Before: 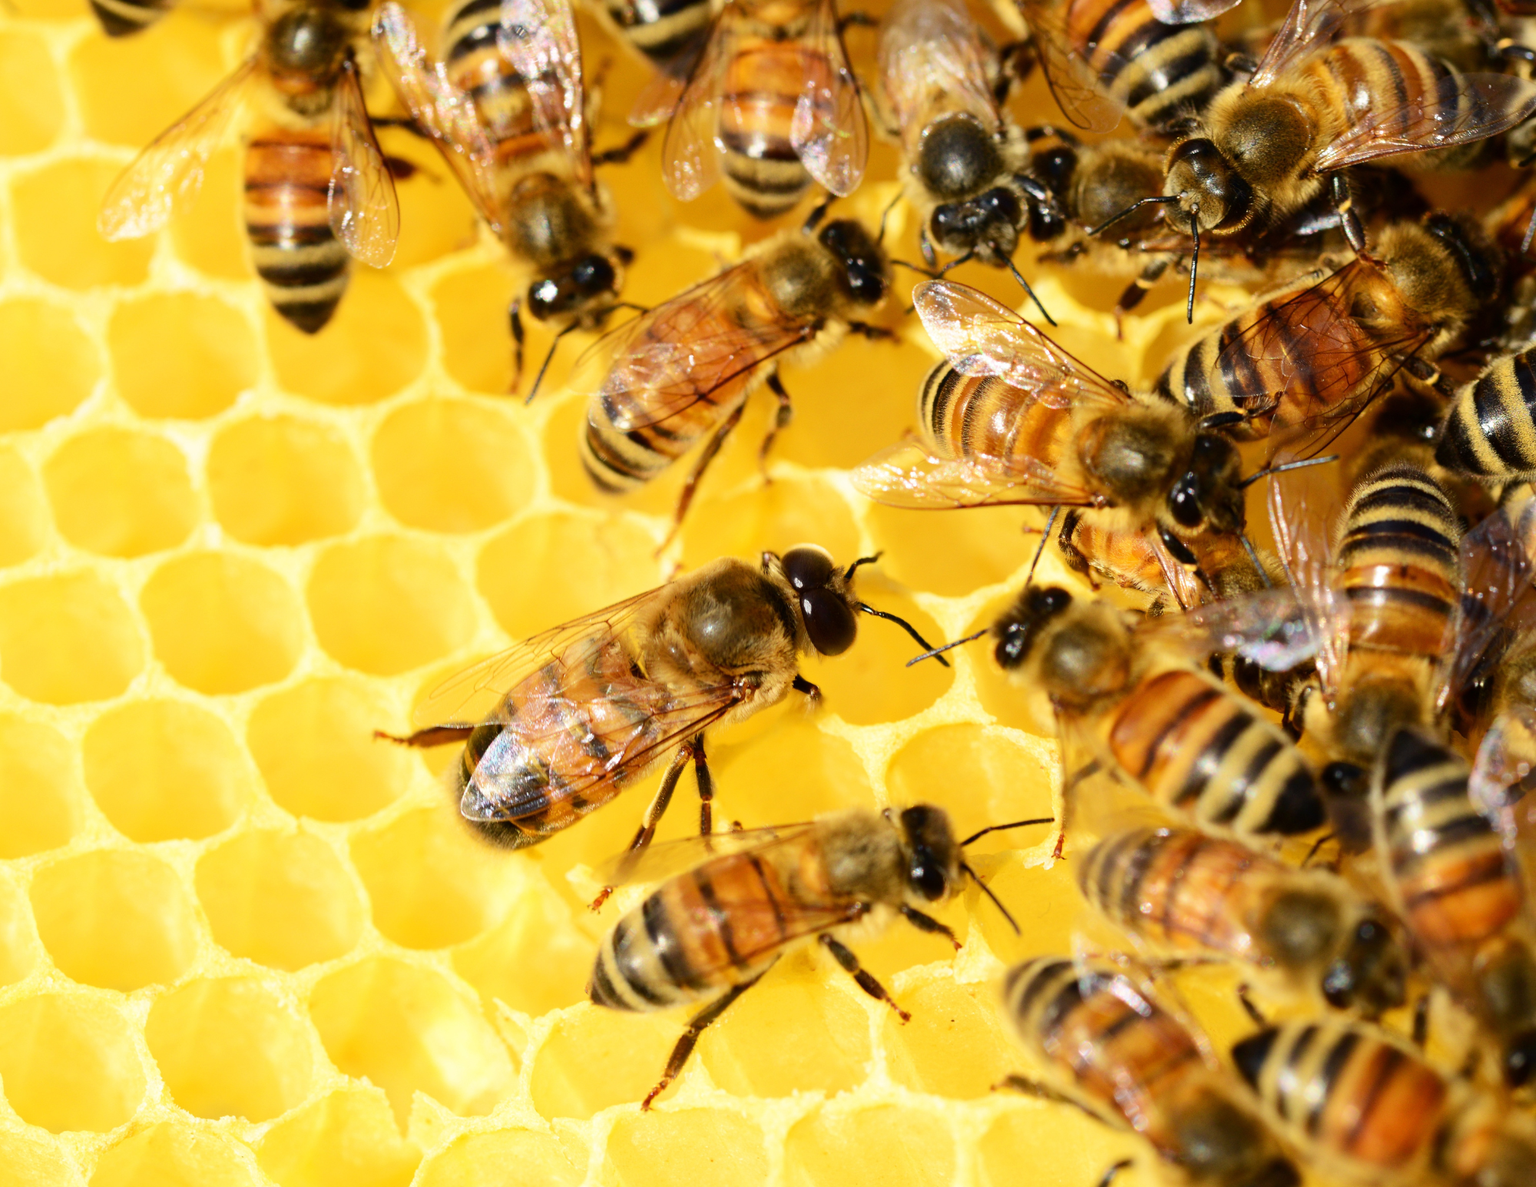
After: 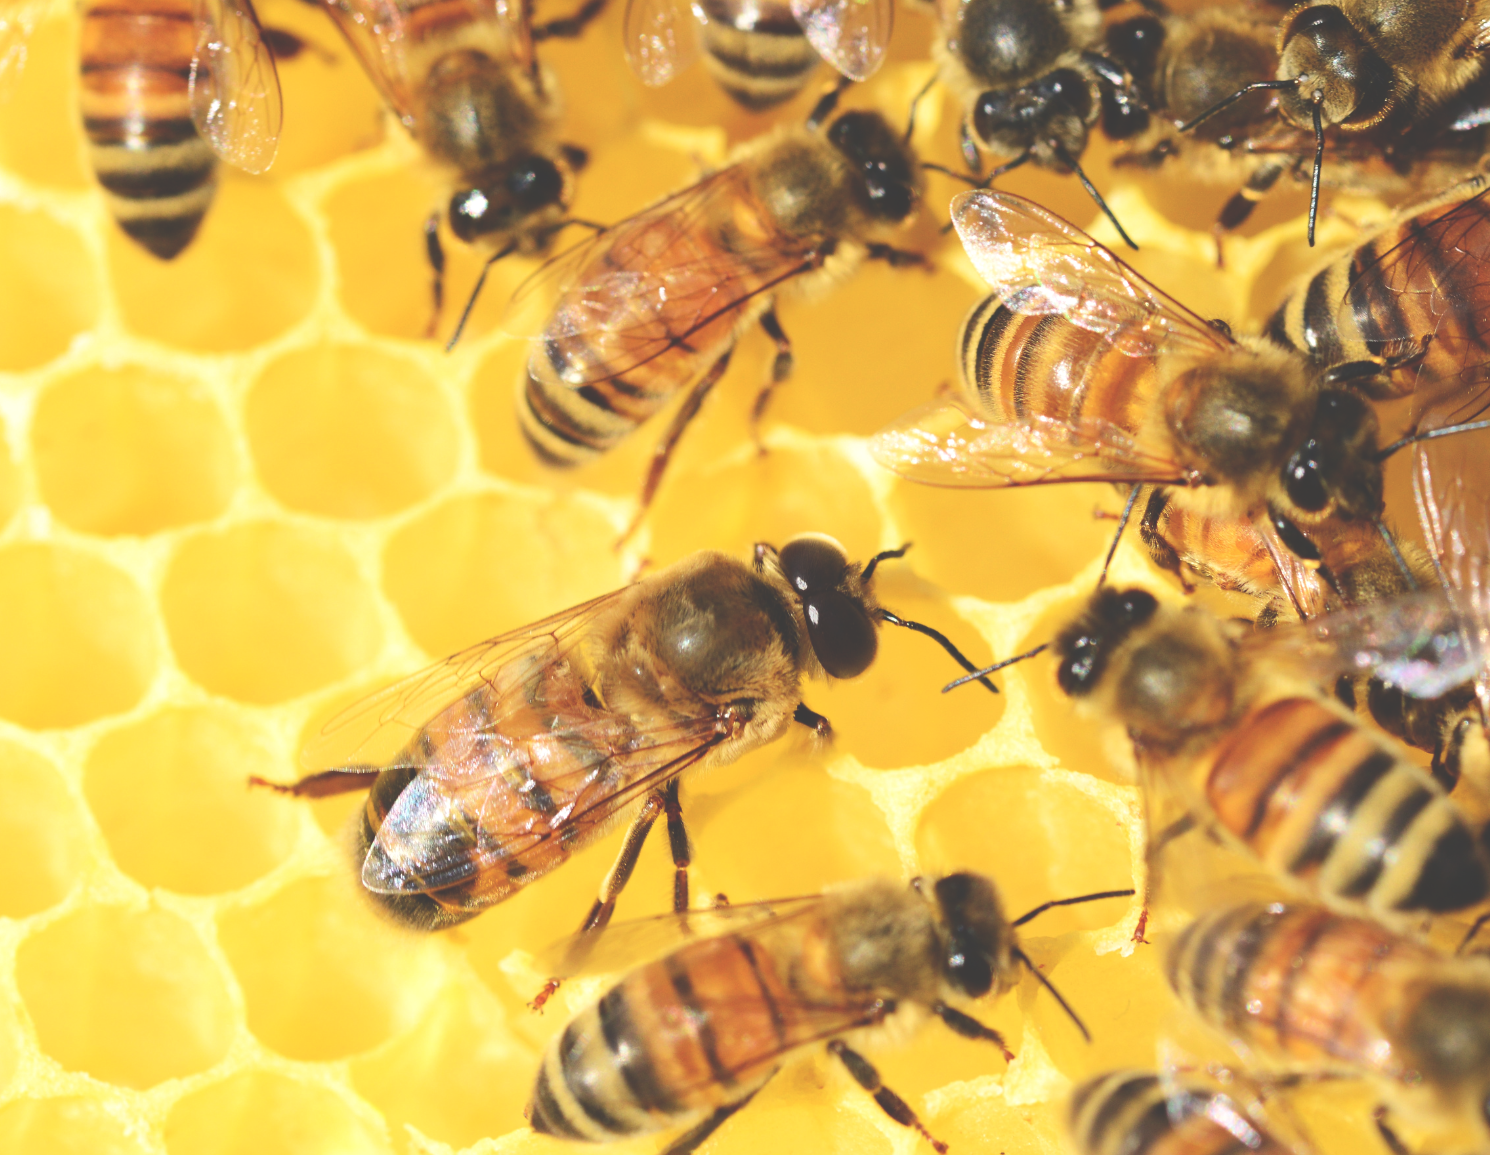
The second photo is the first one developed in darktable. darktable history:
exposure: black level correction -0.042, exposure 0.061 EV, compensate highlight preservation false
crop and rotate: left 11.948%, top 11.375%, right 13.507%, bottom 13.817%
